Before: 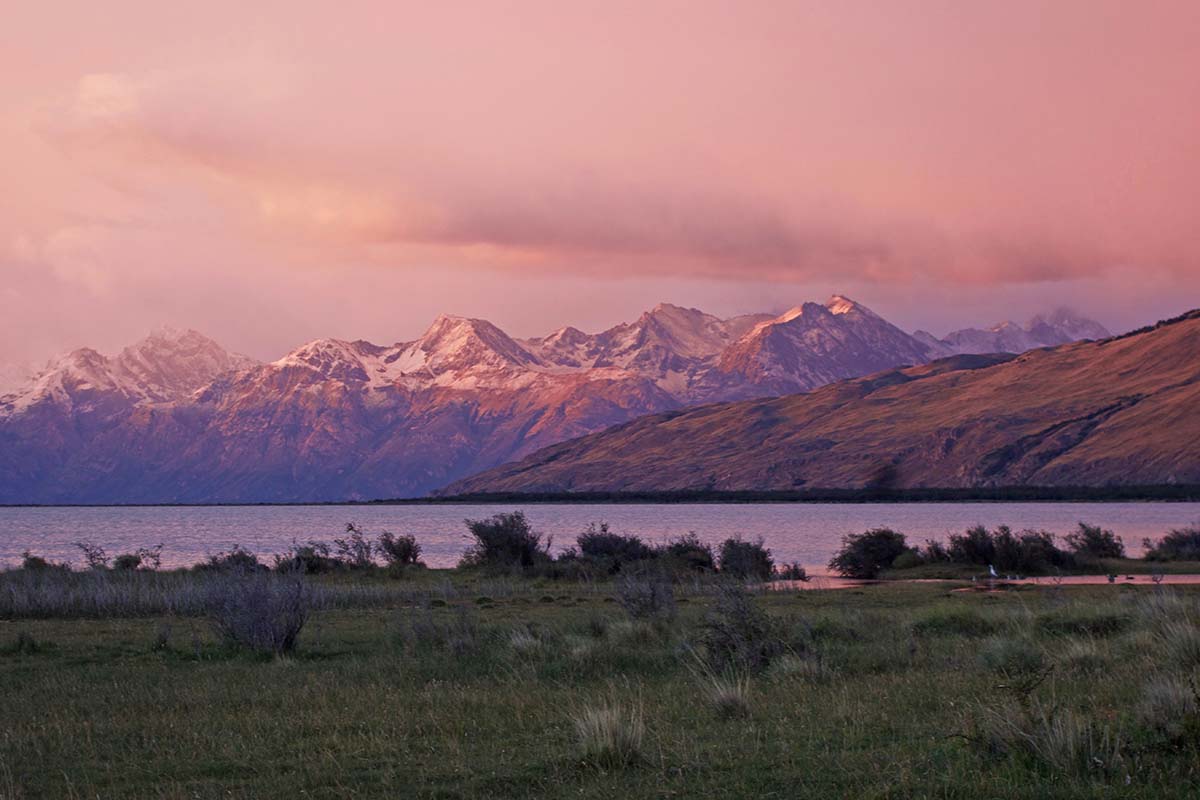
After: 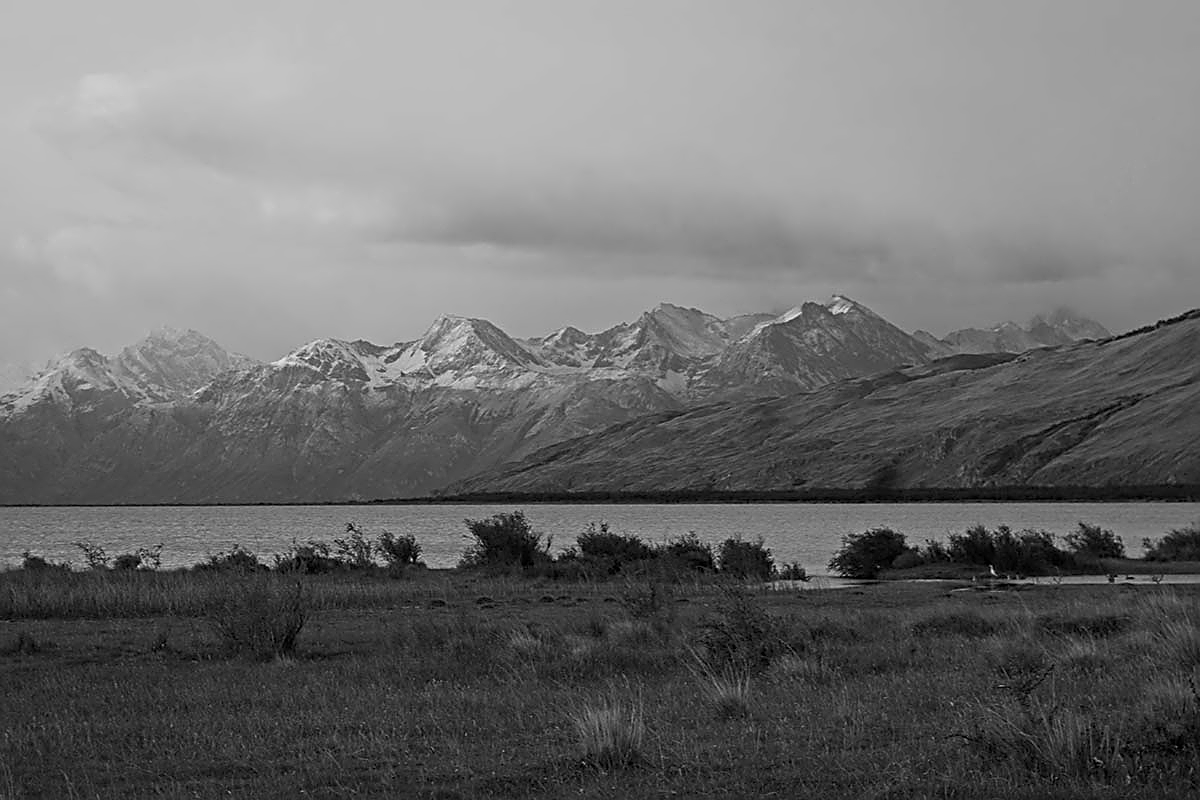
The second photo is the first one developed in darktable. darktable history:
contrast equalizer: y [[0.5 ×4, 0.524, 0.59], [0.5 ×6], [0.5 ×6], [0, 0, 0, 0.01, 0.045, 0.012], [0, 0, 0, 0.044, 0.195, 0.131]]
sharpen: on, module defaults
monochrome: on, module defaults
white balance: red 0.954, blue 1.079
